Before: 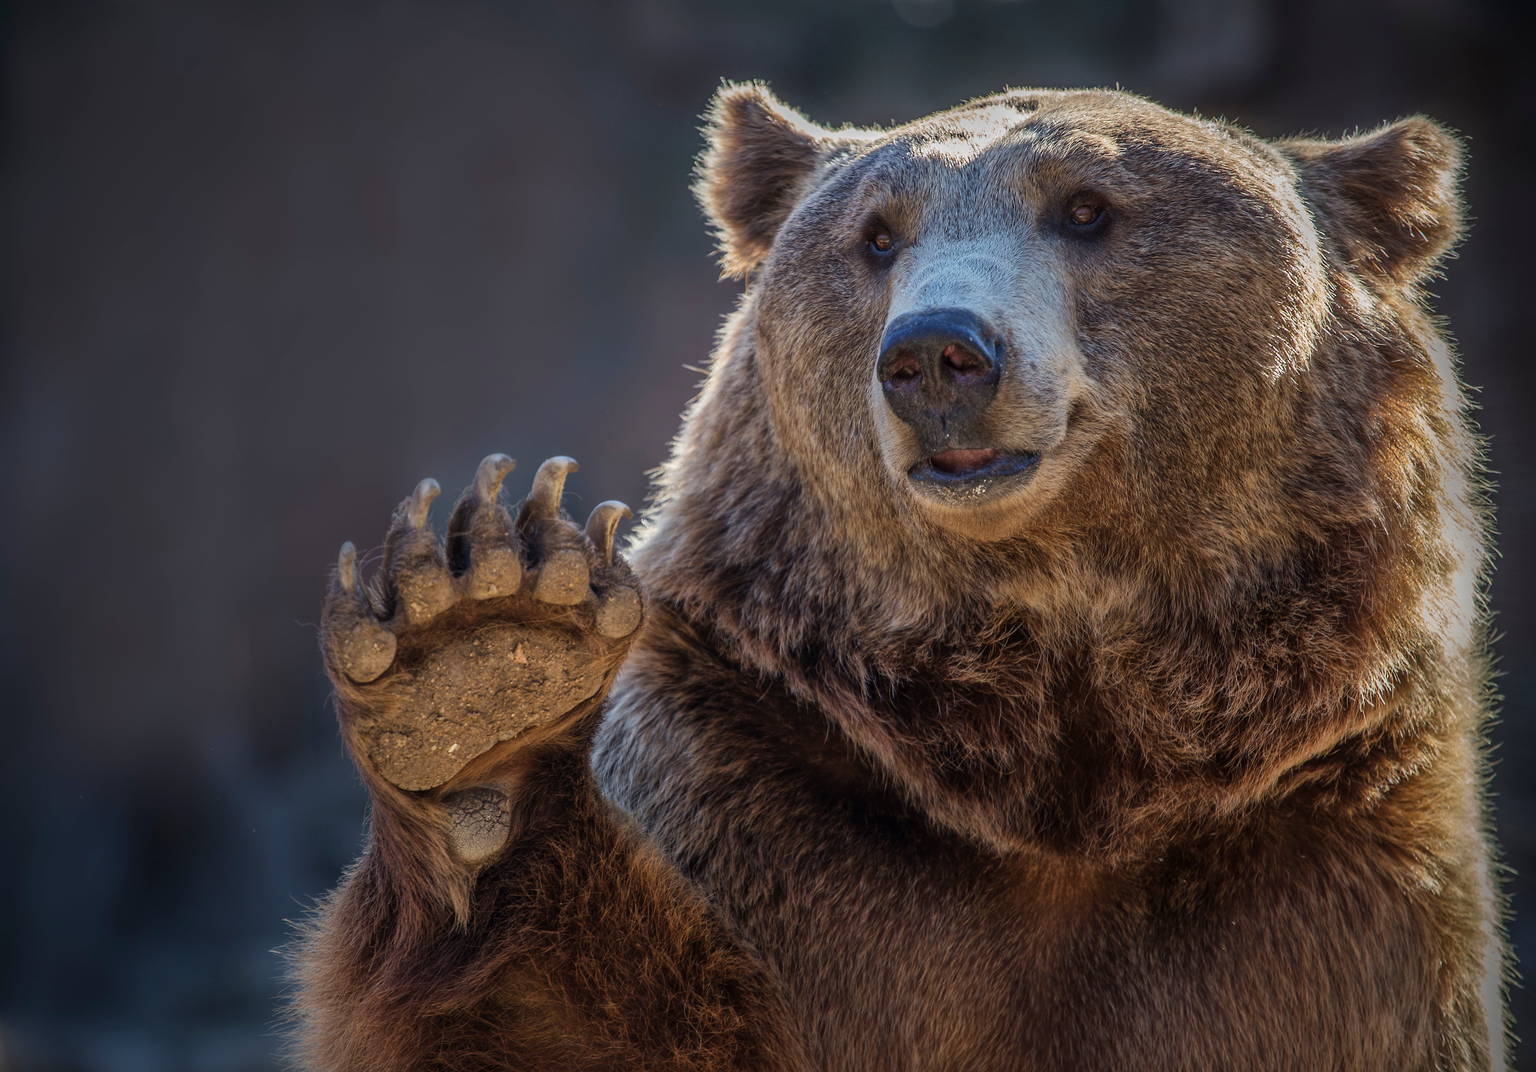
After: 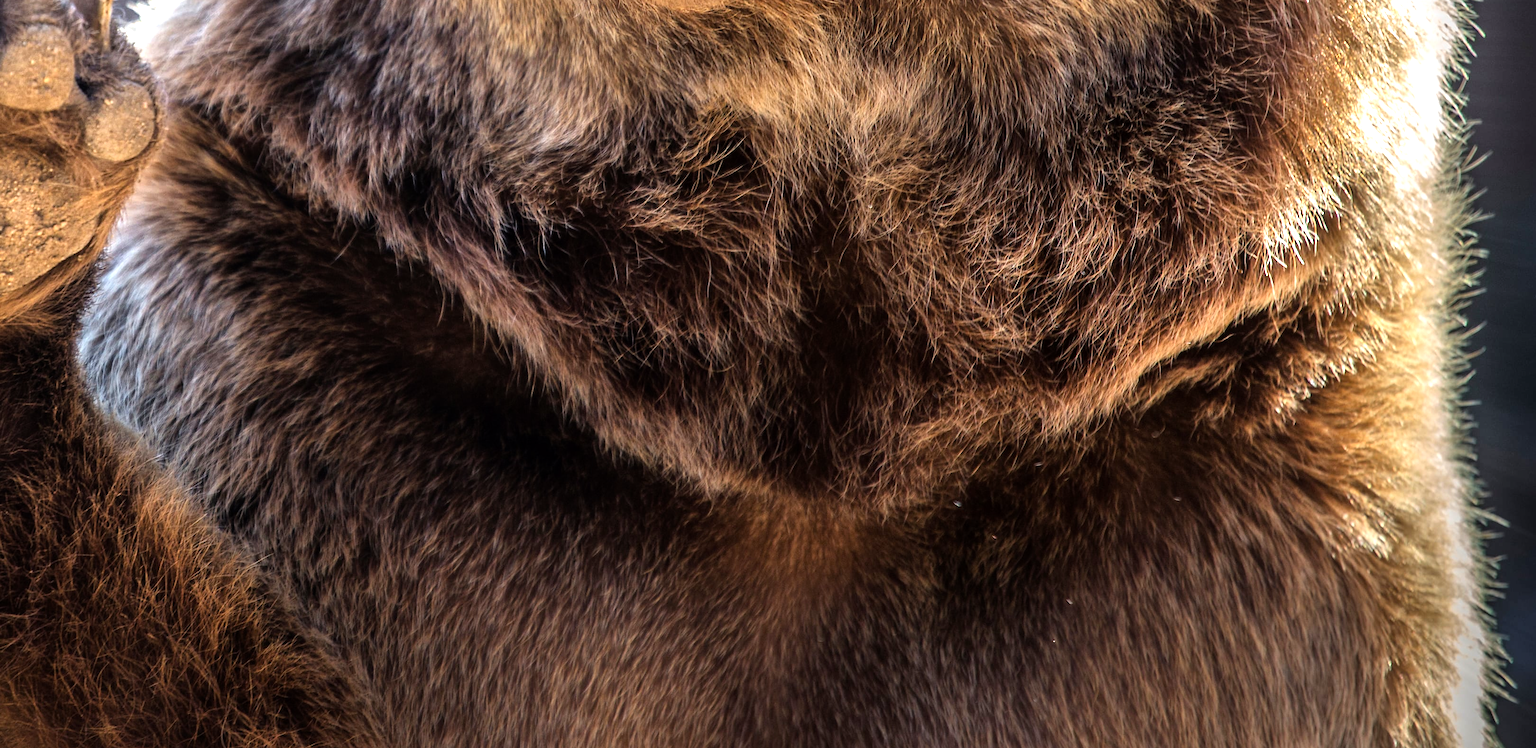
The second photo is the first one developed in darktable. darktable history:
crop and rotate: left 35.225%, top 49.778%, bottom 5.015%
exposure: black level correction 0.001, exposure 0.498 EV, compensate highlight preservation false
tone equalizer: -8 EV -1.11 EV, -7 EV -1.01 EV, -6 EV -0.904 EV, -5 EV -0.574 EV, -3 EV 0.554 EV, -2 EV 0.867 EV, -1 EV 0.989 EV, +0 EV 1.08 EV
